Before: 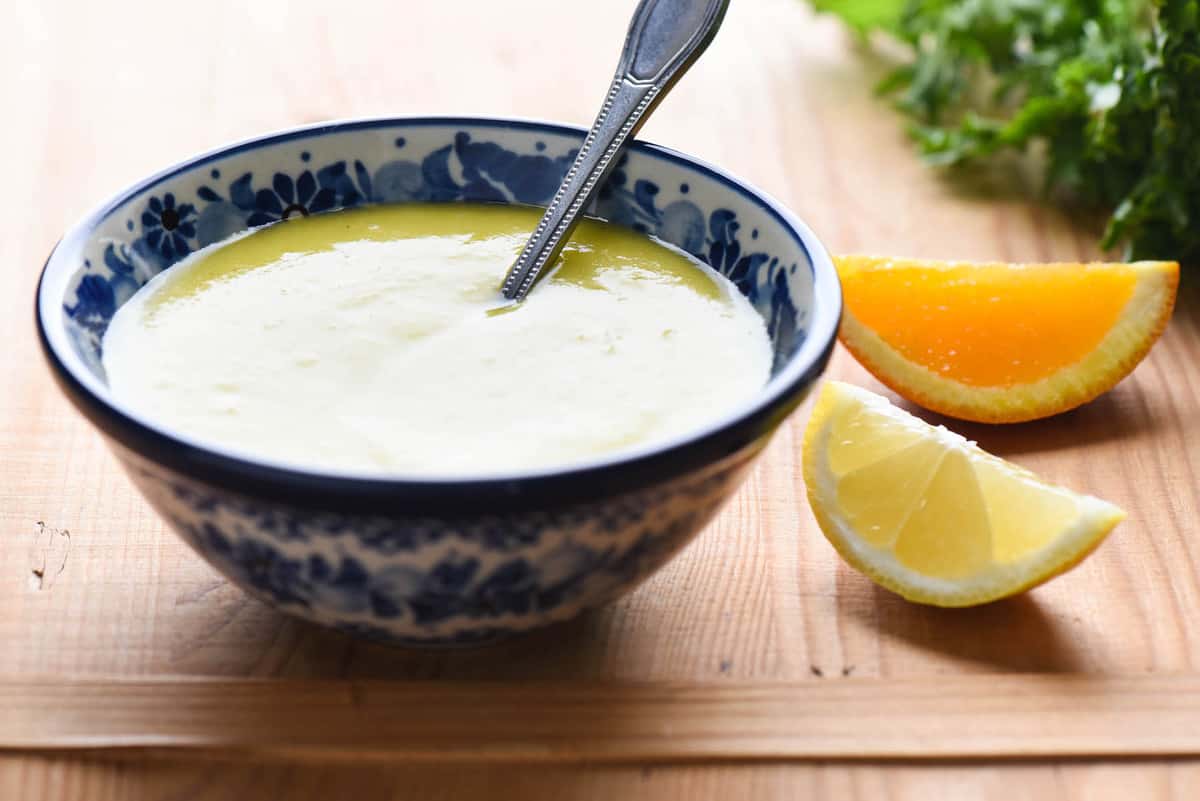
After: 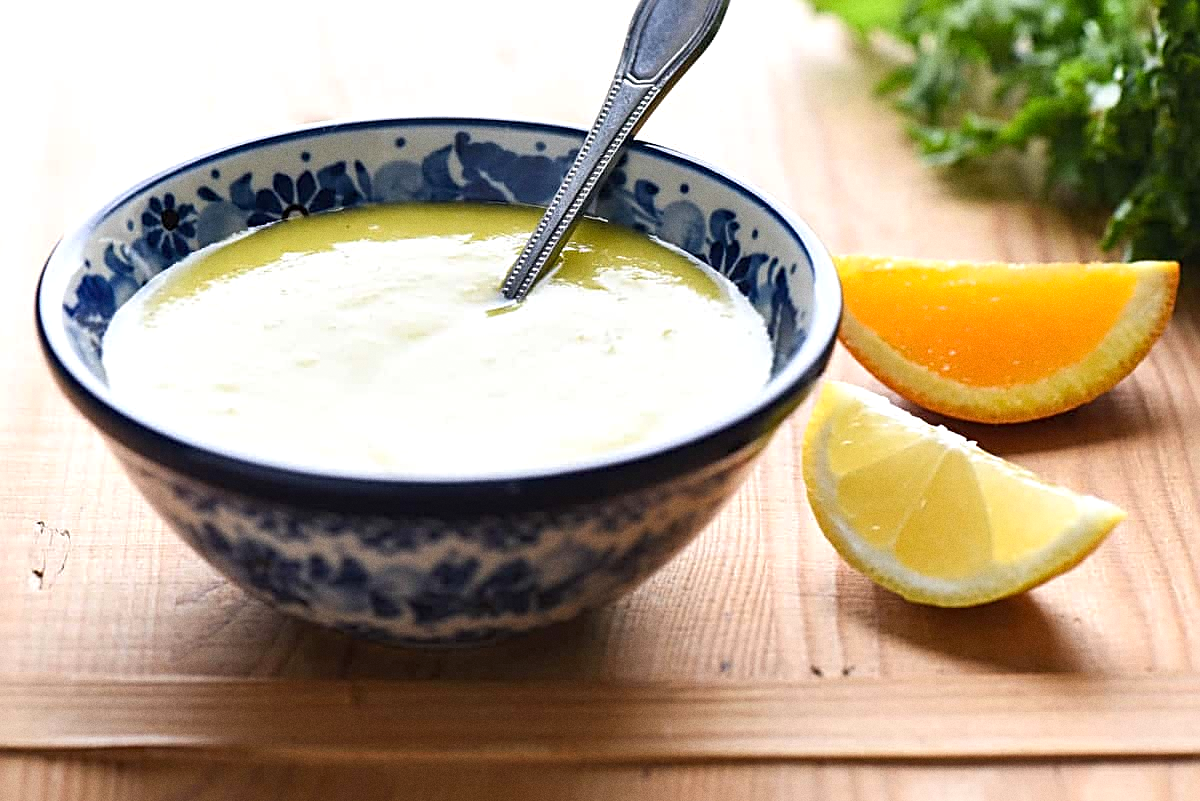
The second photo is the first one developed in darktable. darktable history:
exposure: black level correction 0.001, exposure 0.191 EV, compensate highlight preservation false
sharpen: radius 2.531, amount 0.628
grain: coarseness 0.47 ISO
